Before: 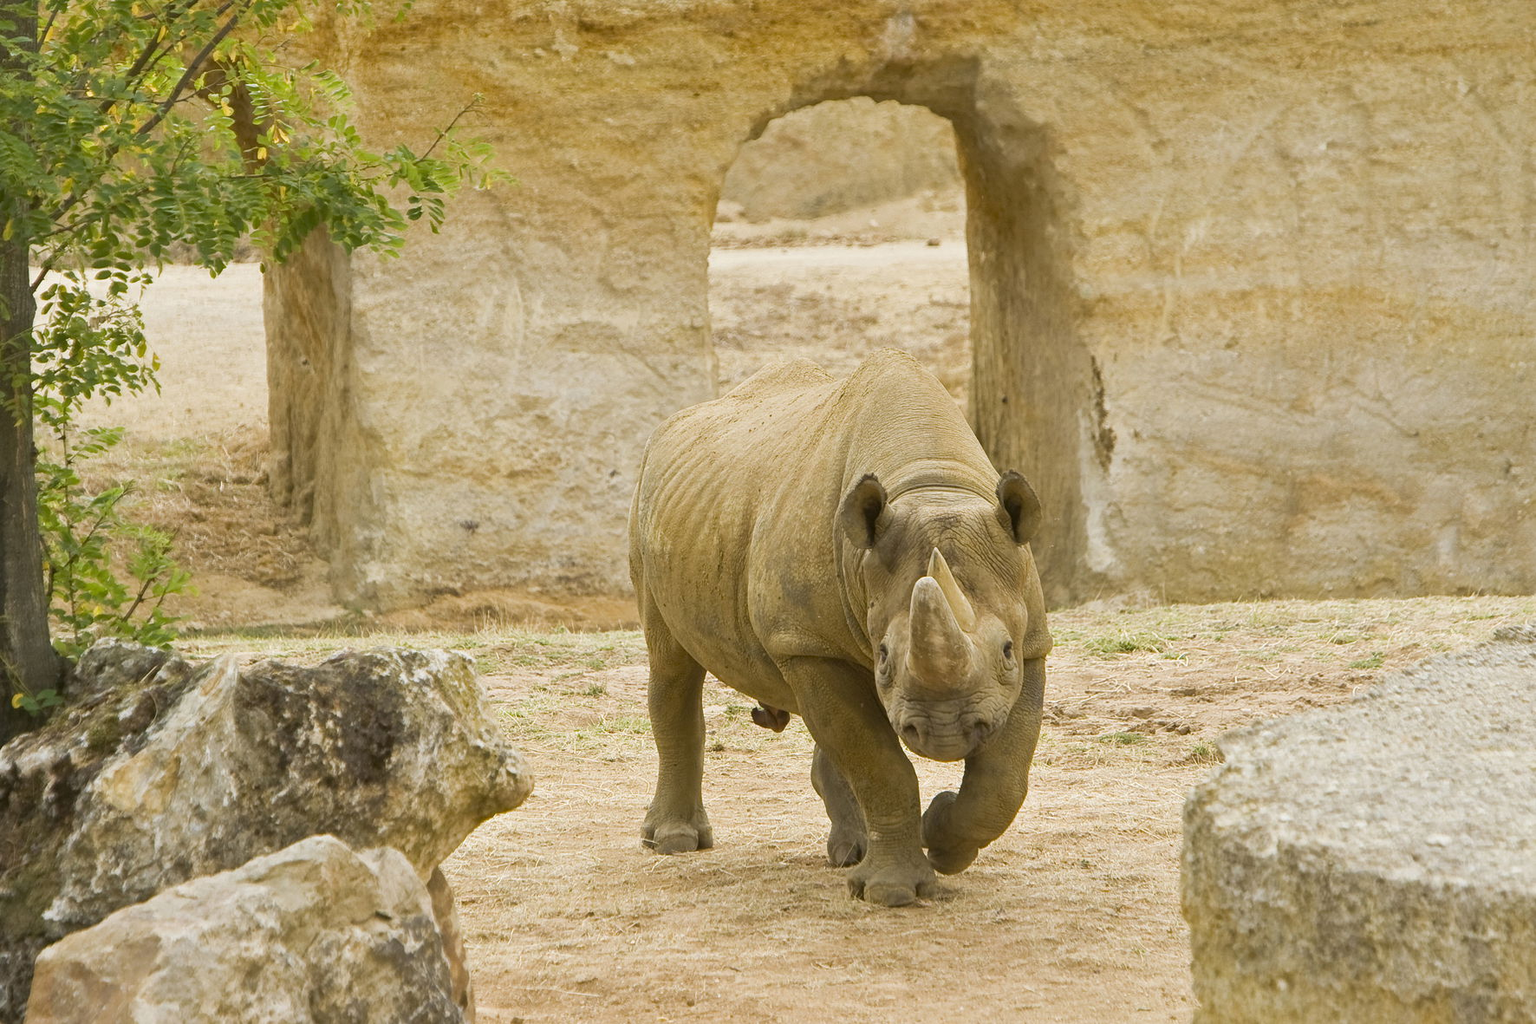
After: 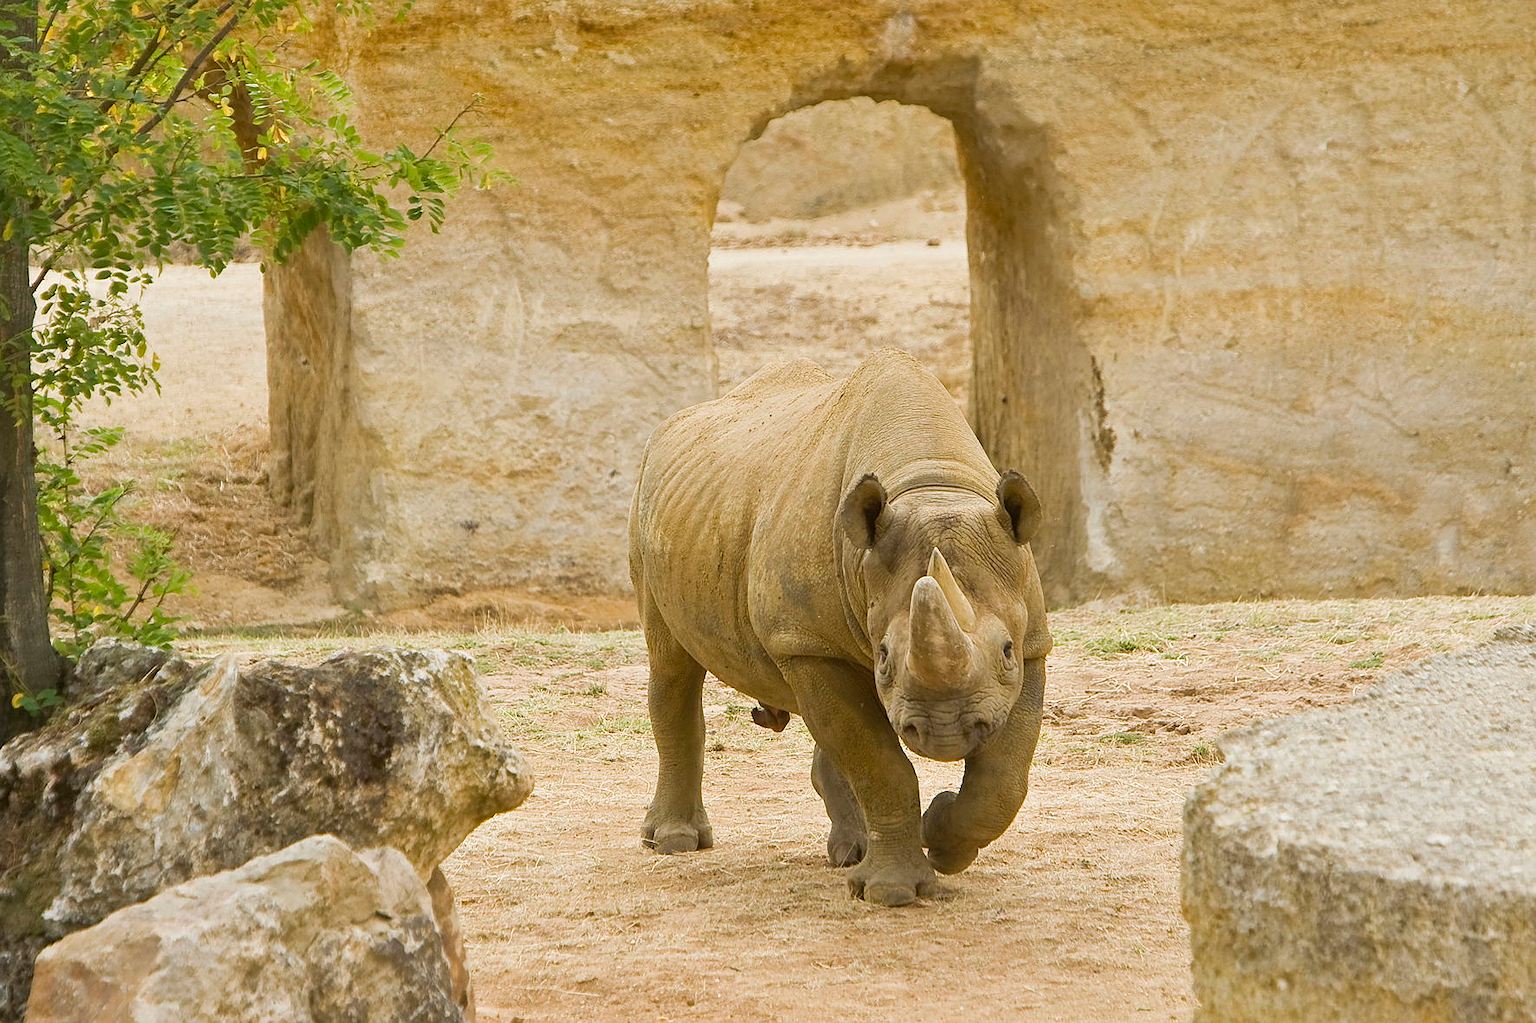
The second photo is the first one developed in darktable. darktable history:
sharpen: radius 0.976, amount 0.608
